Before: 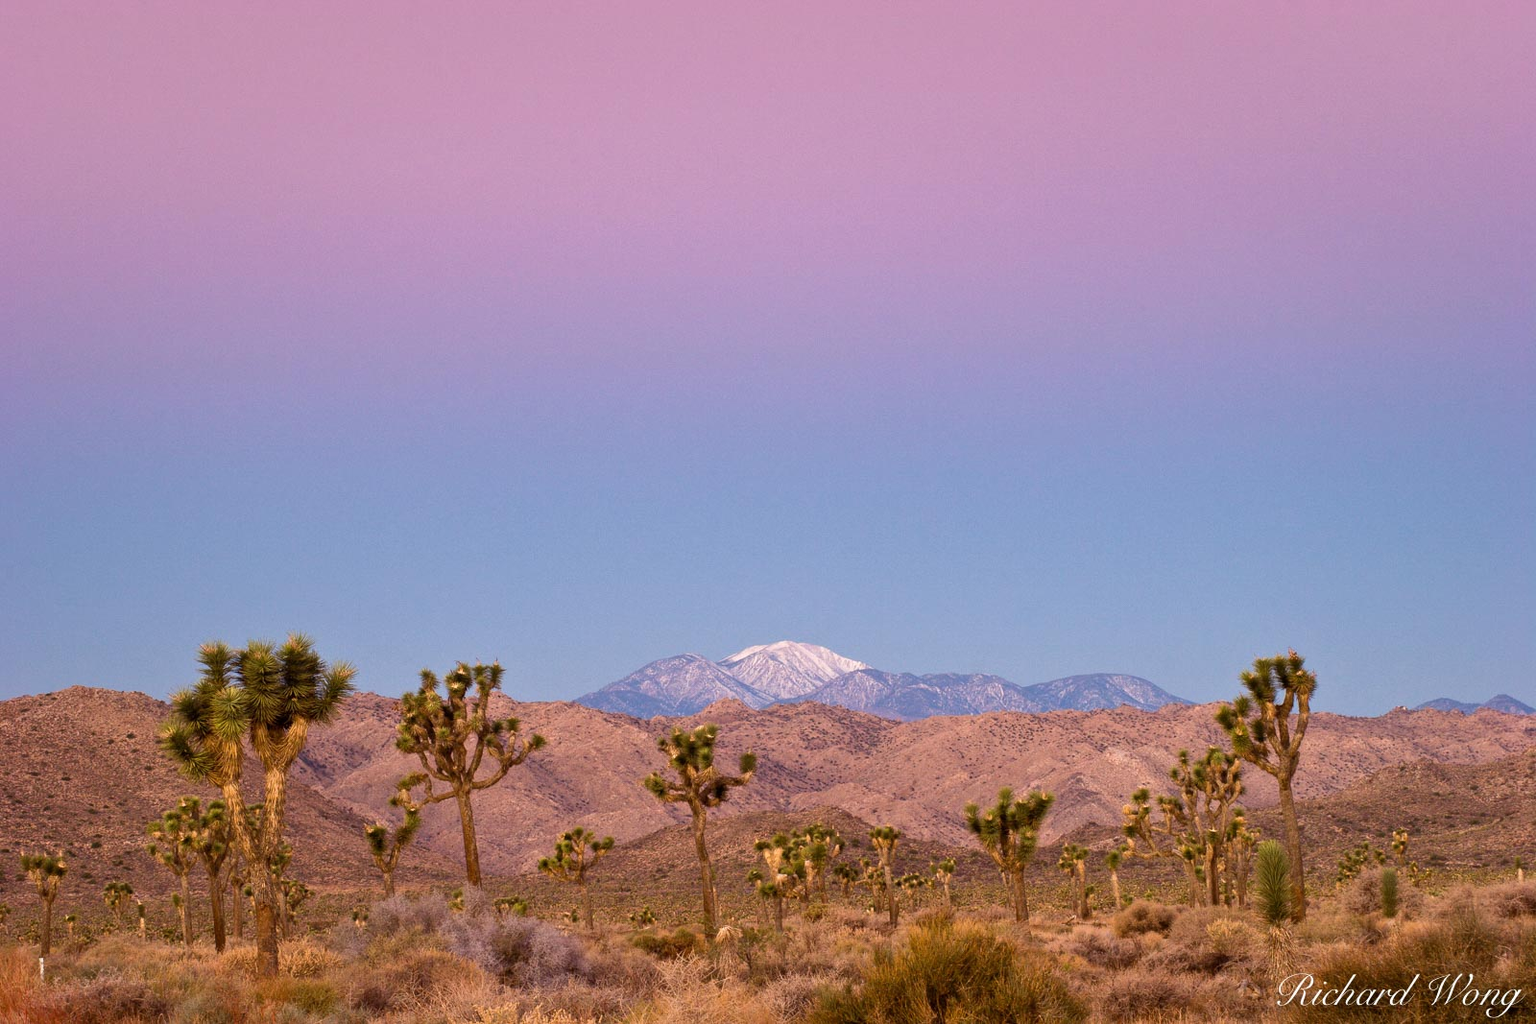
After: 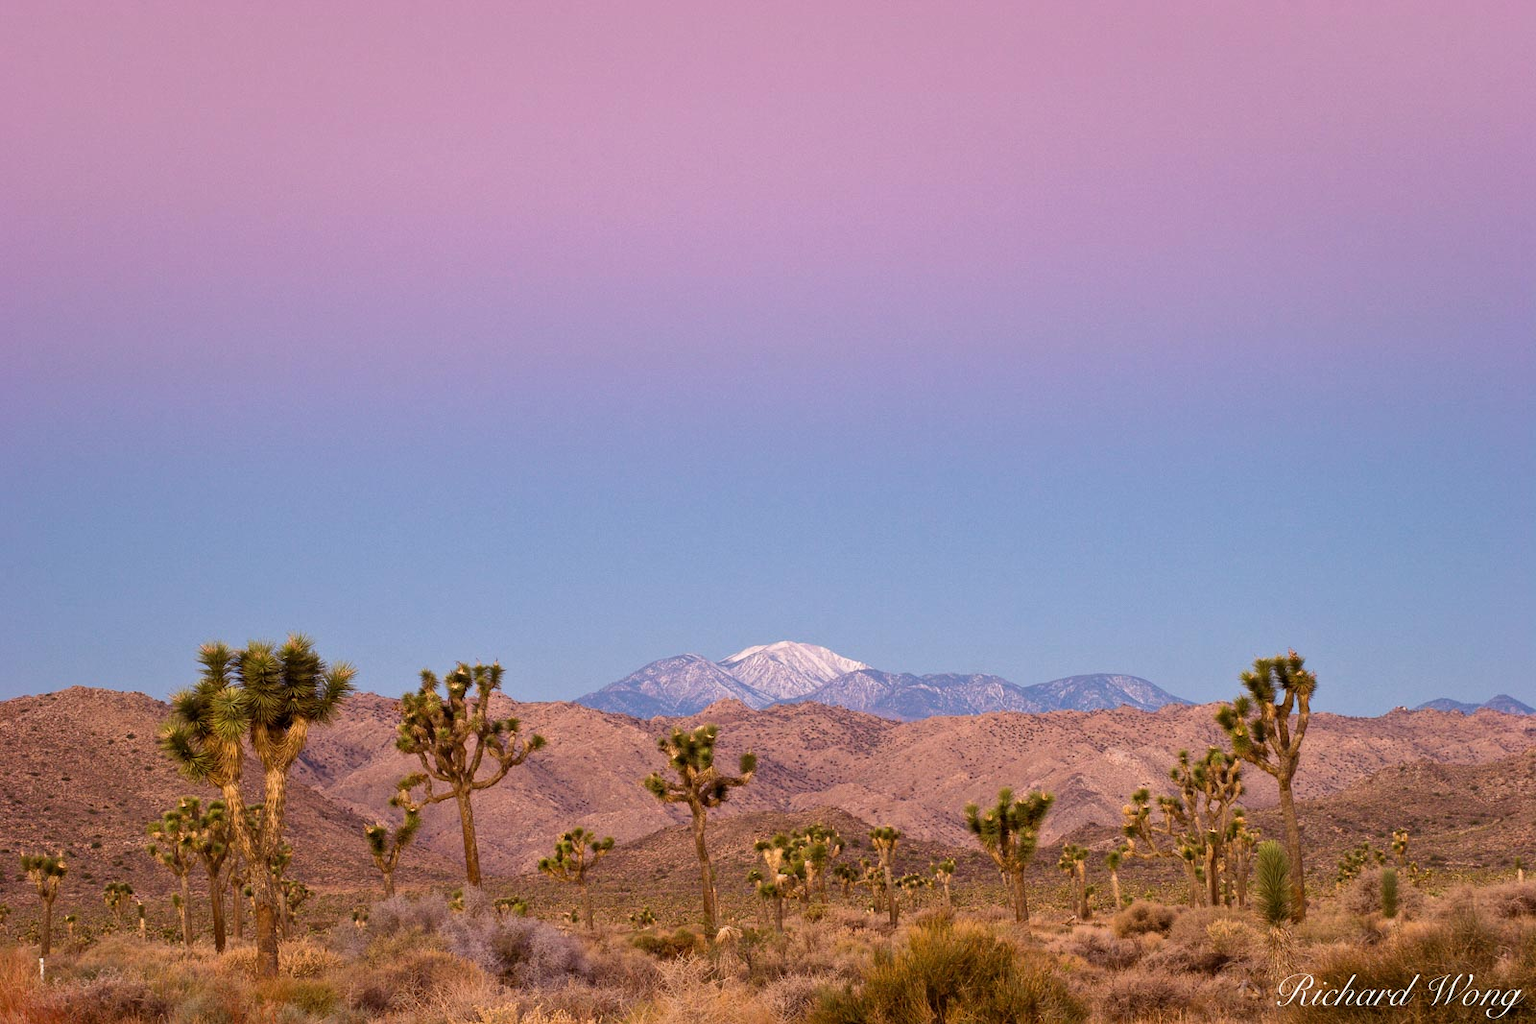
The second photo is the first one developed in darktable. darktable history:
tone equalizer: mask exposure compensation -0.494 EV
